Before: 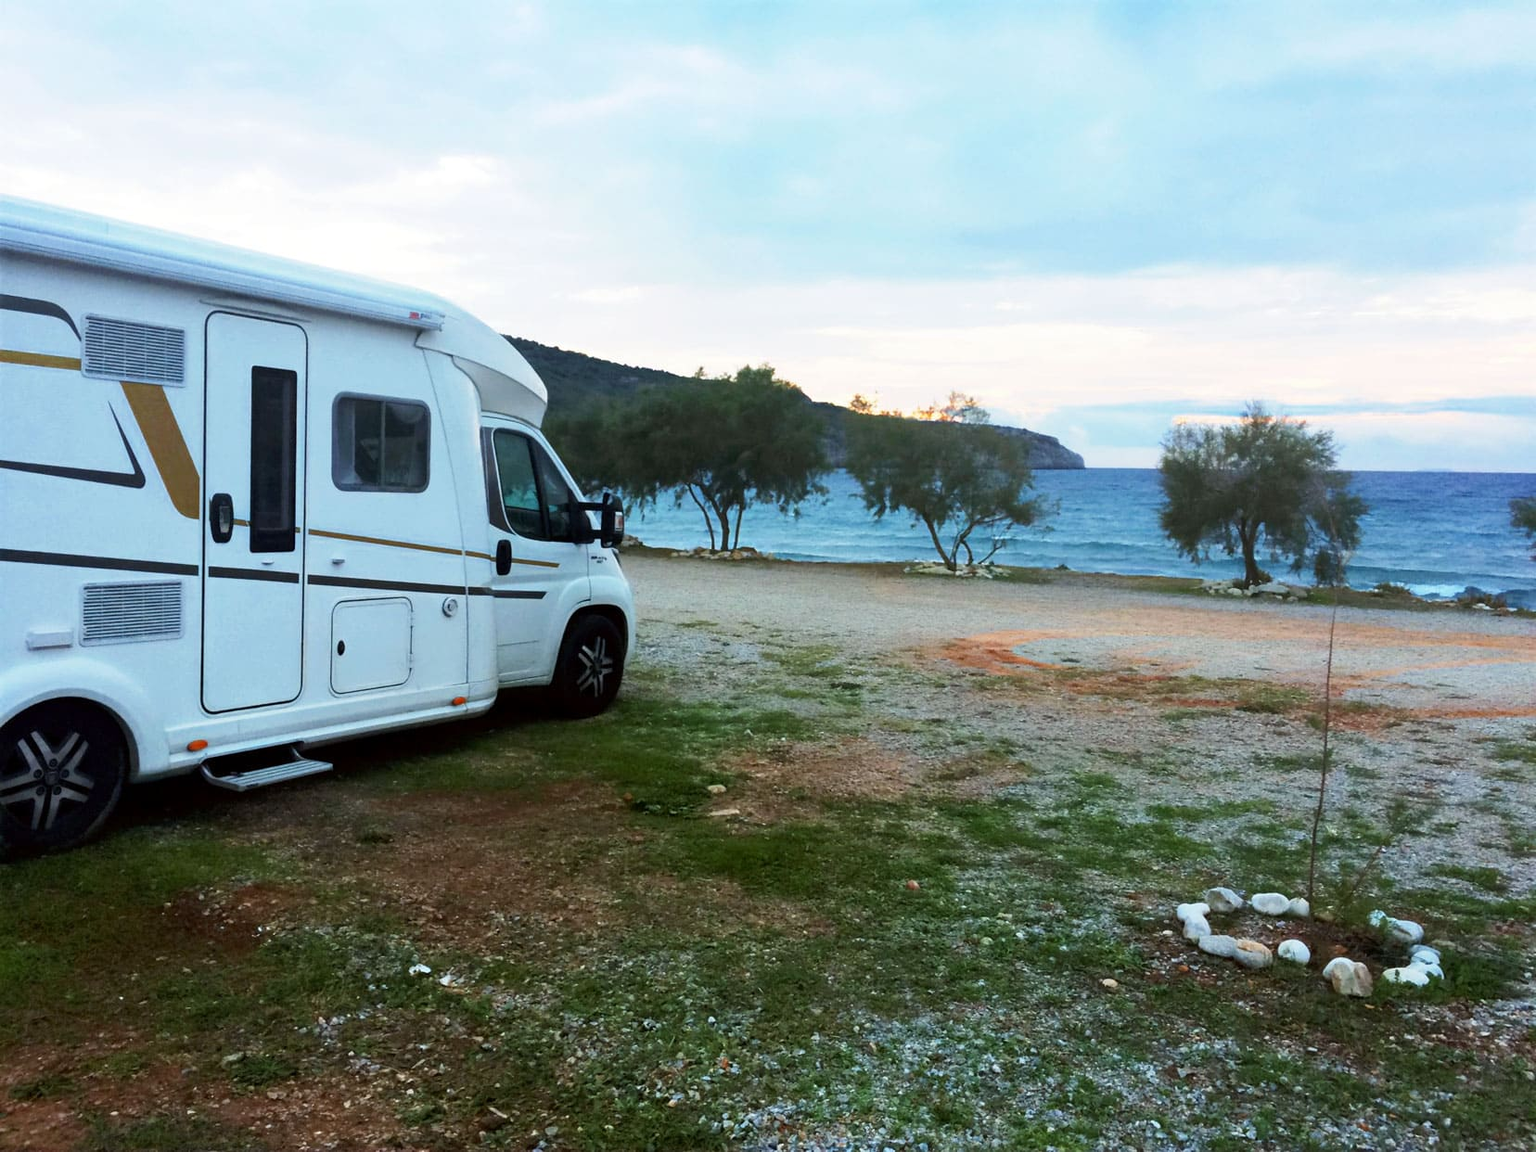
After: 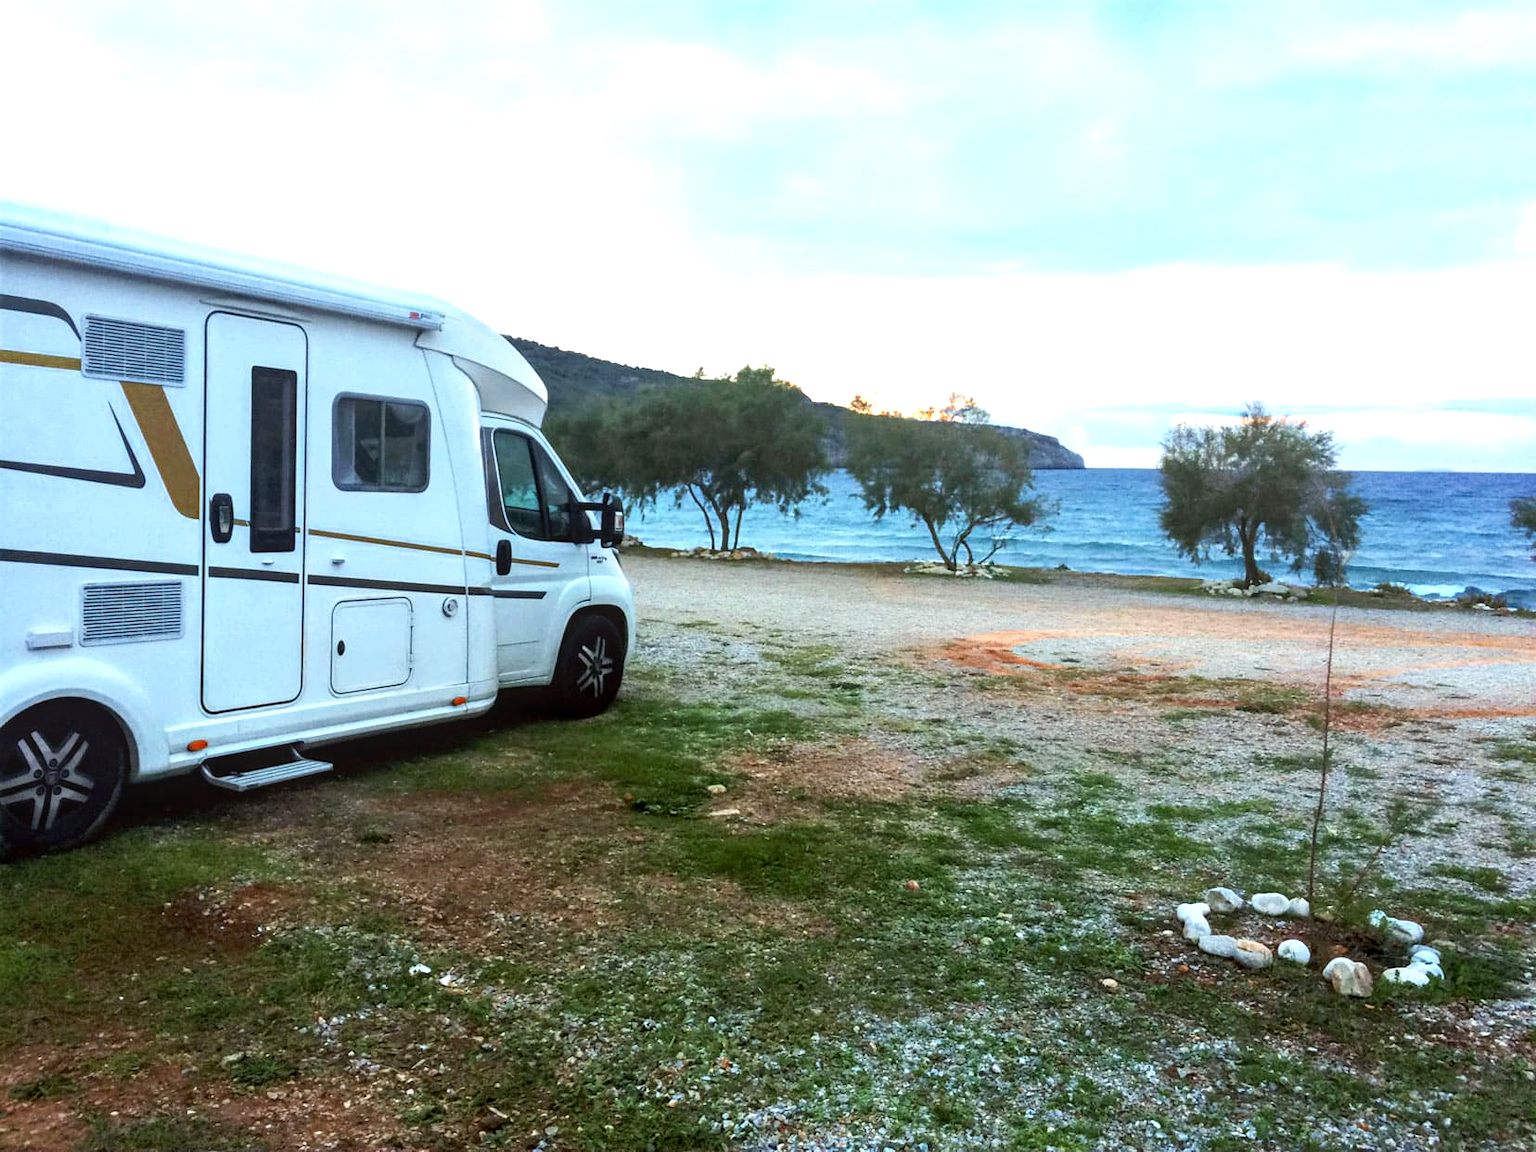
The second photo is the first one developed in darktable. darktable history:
local contrast: on, module defaults
exposure: black level correction 0.001, exposure 0.5 EV, compensate highlight preservation false
